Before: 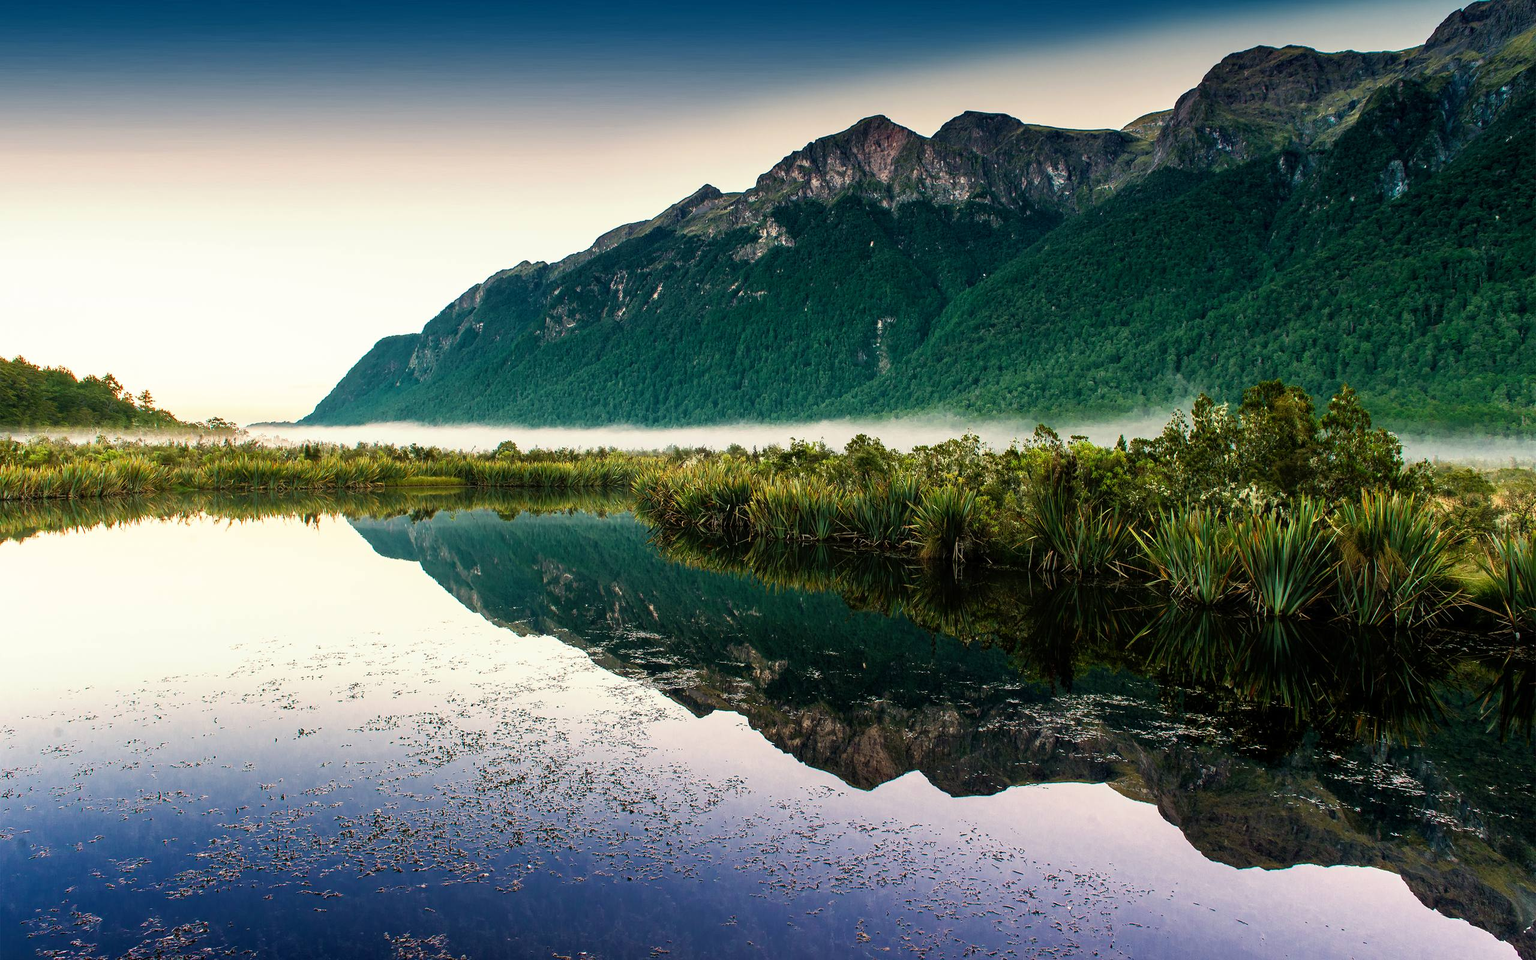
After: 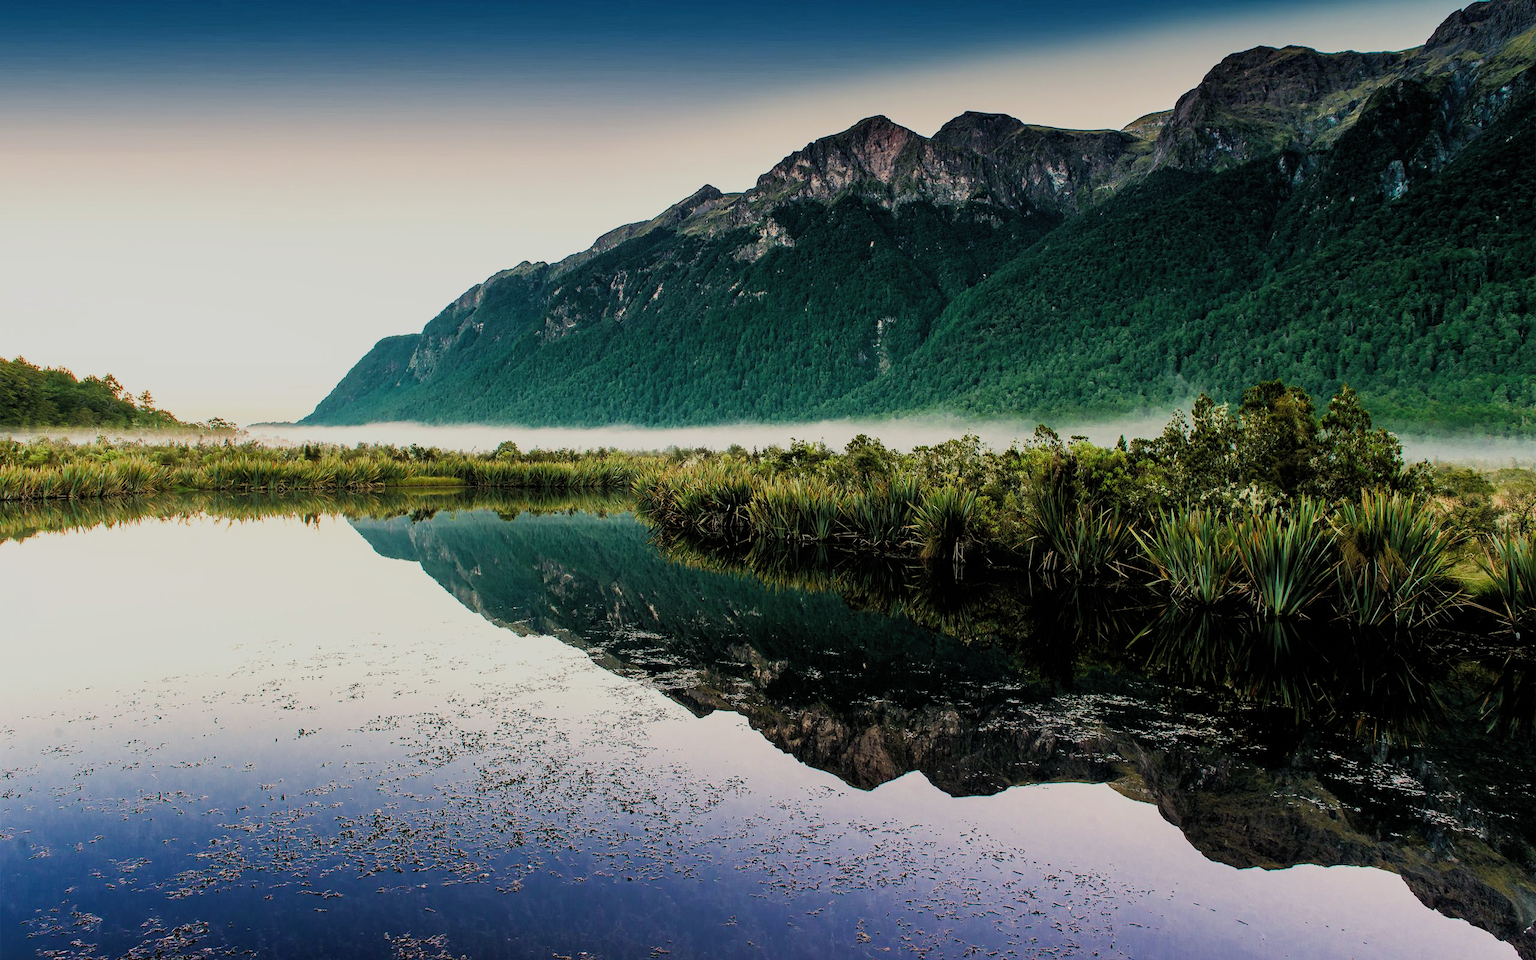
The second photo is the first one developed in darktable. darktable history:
filmic rgb: black relative exposure -7.65 EV, white relative exposure 4.56 EV, hardness 3.61, color science v4 (2020)
